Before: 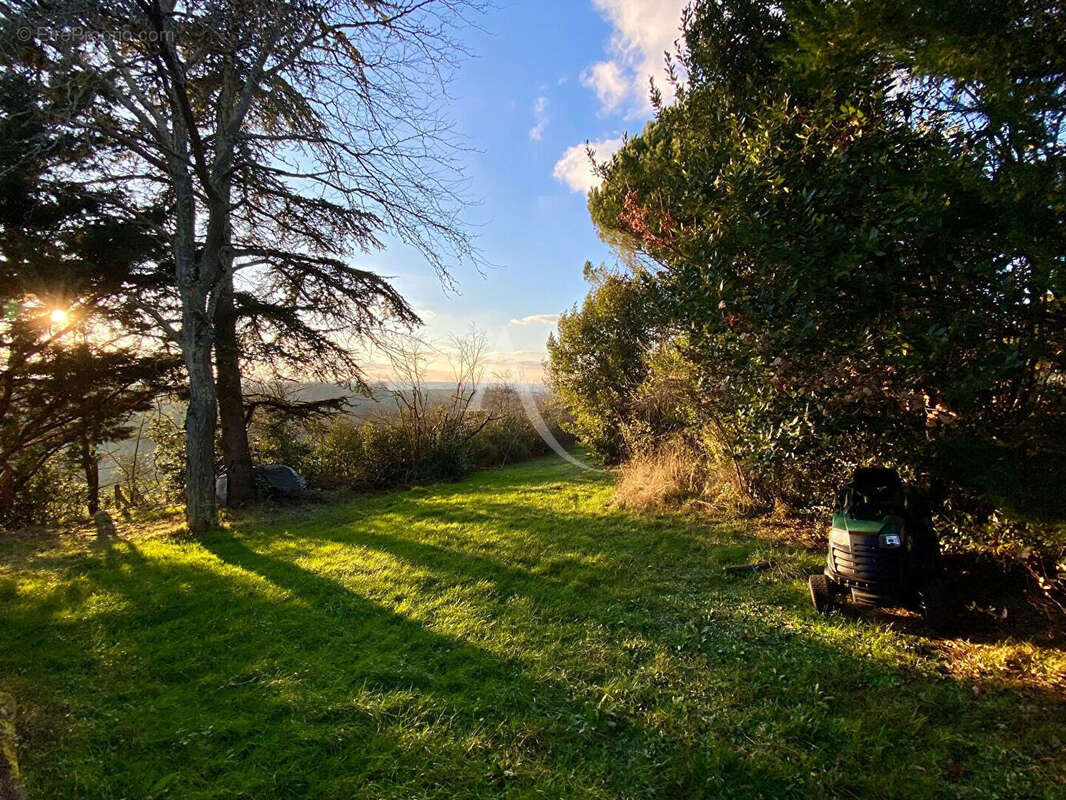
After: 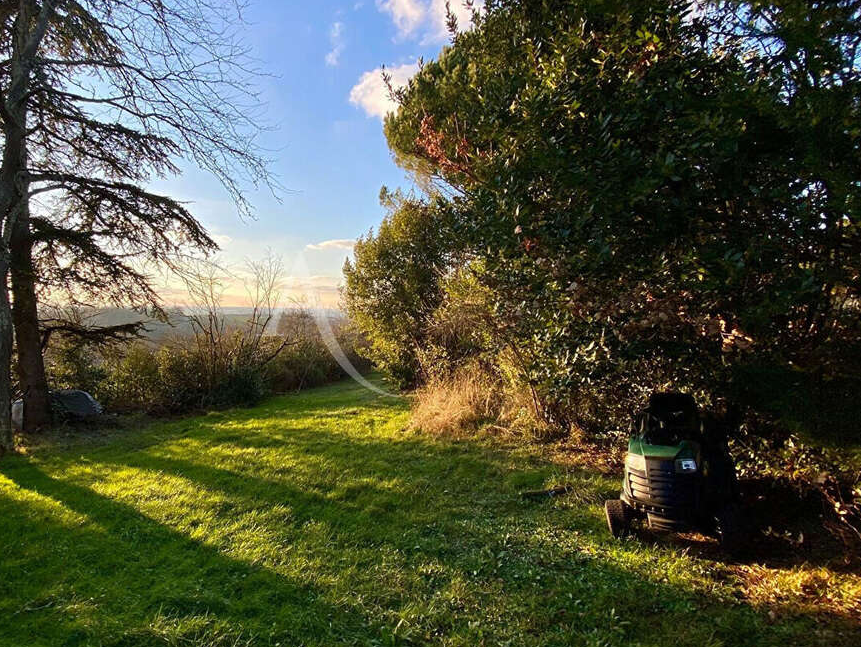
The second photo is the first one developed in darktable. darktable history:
crop: left 19.144%, top 9.423%, right 0%, bottom 9.689%
